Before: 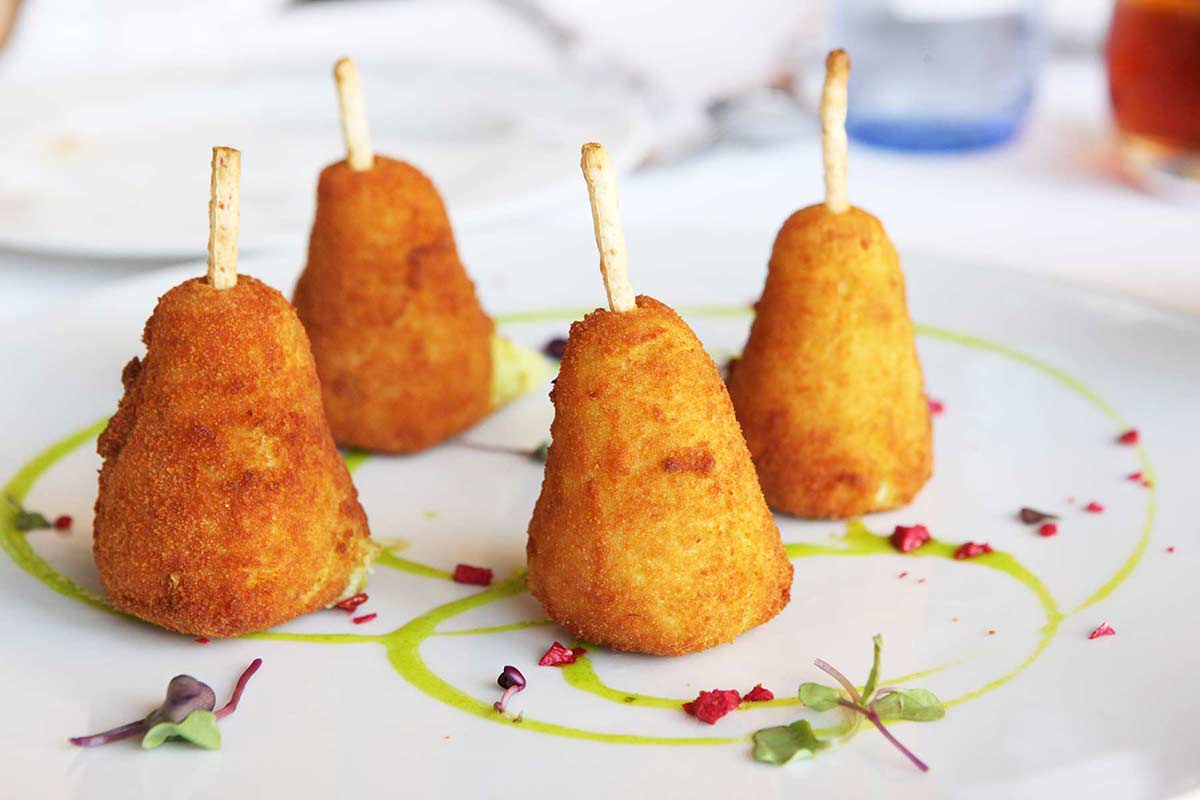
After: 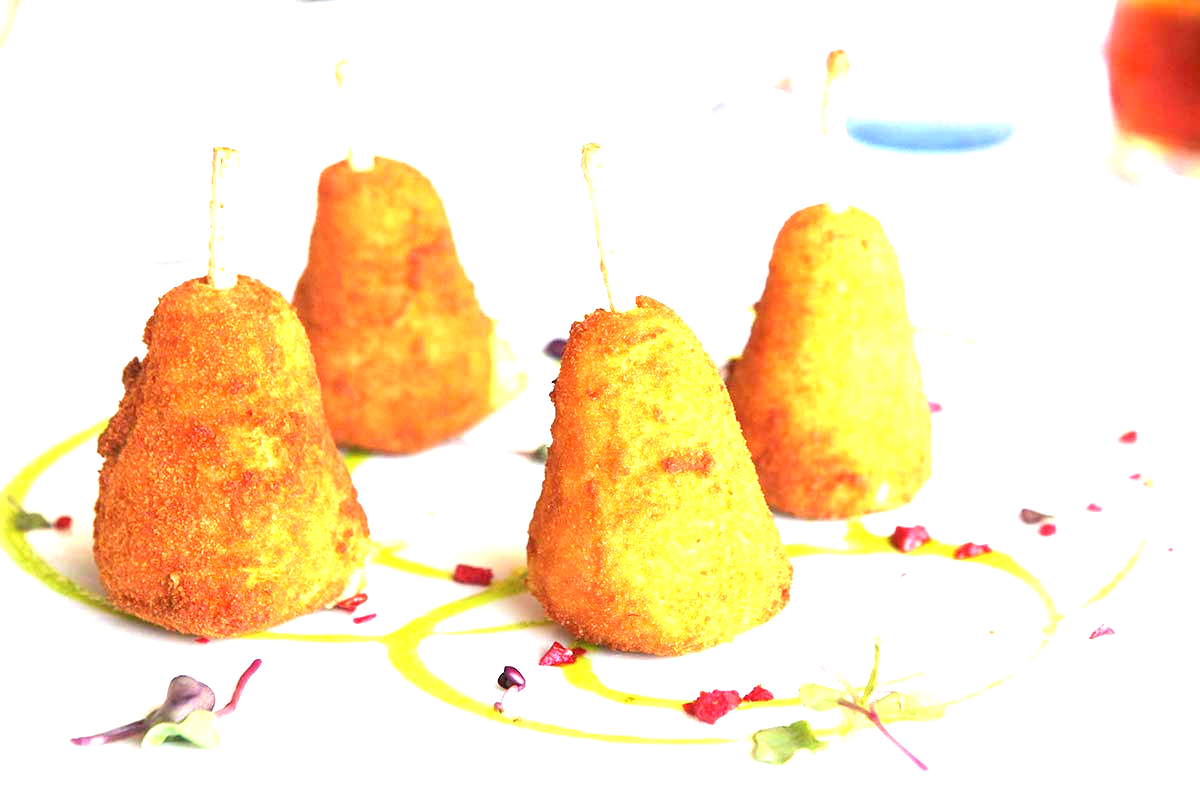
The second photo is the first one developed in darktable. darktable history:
exposure: black level correction 0, exposure 1.579 EV, compensate highlight preservation false
